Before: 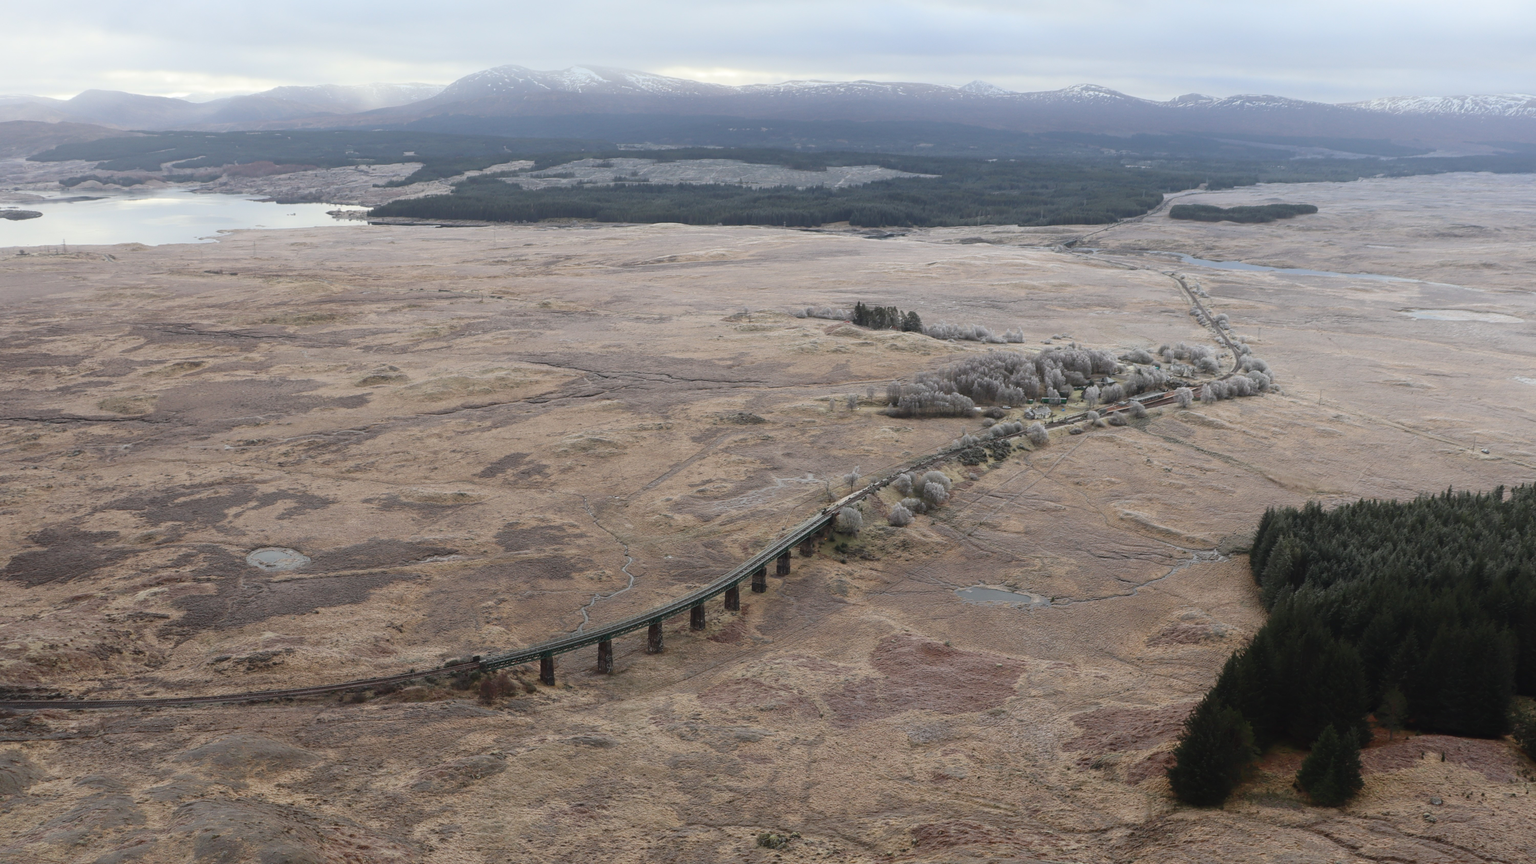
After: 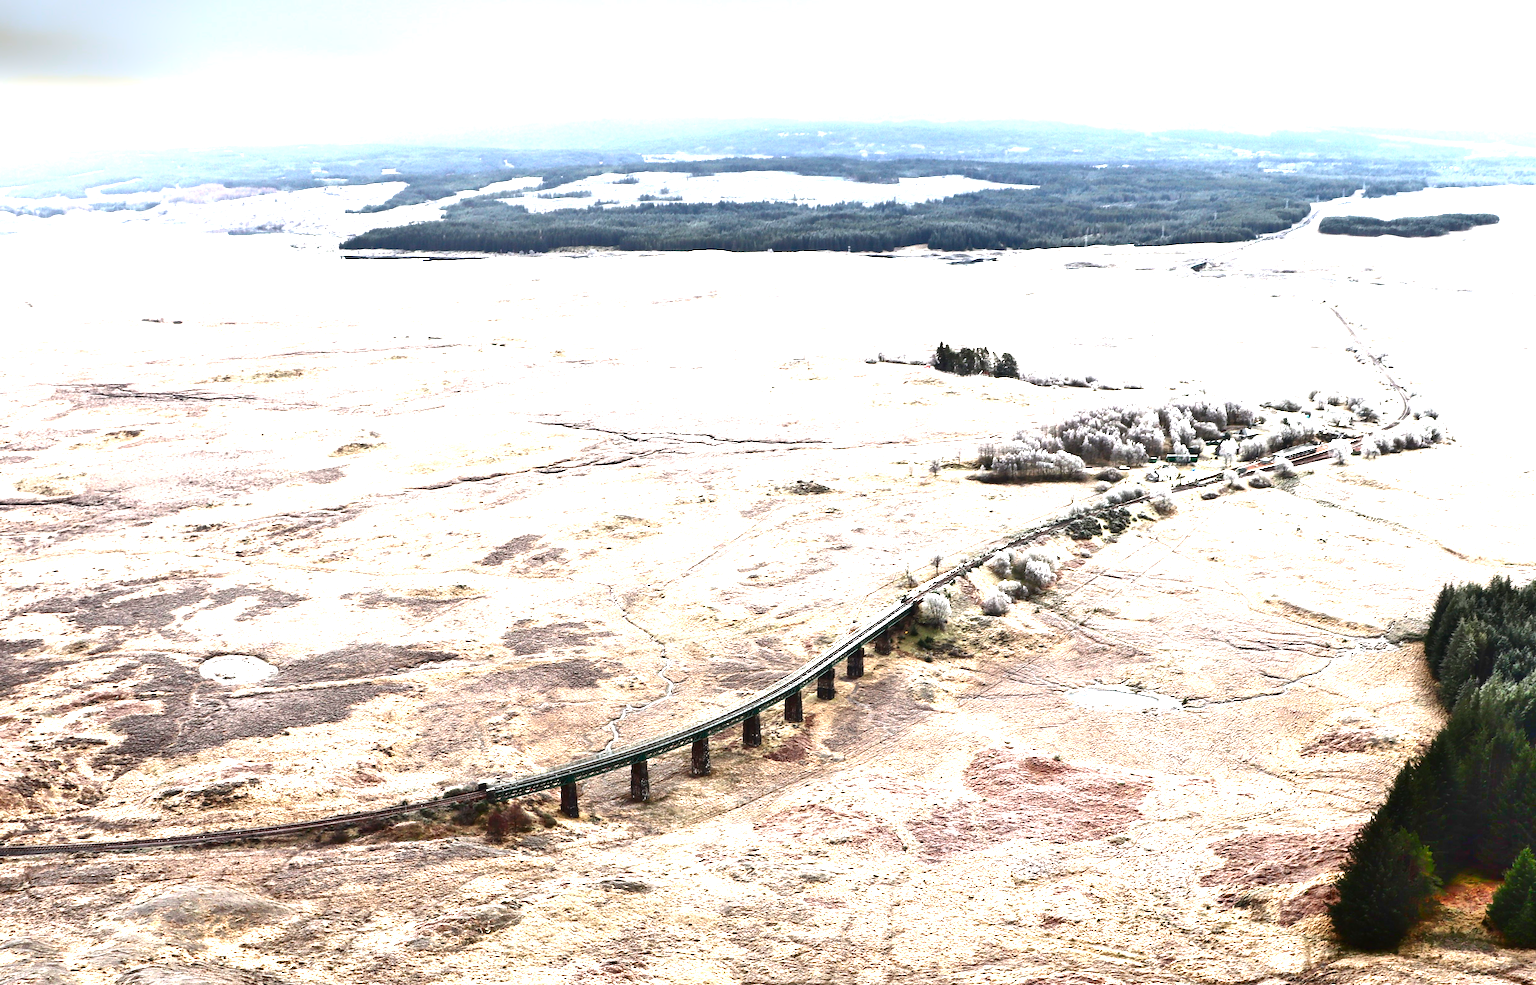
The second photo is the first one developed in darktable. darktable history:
contrast brightness saturation: contrast 0.094, brightness -0.575, saturation 0.166
crop and rotate: angle 1.06°, left 4.137%, top 0.8%, right 11.292%, bottom 2.698%
exposure: black level correction 0, exposure 2.423 EV, compensate highlight preservation false
shadows and highlights: shadows 75.15, highlights -23.64, soften with gaussian
